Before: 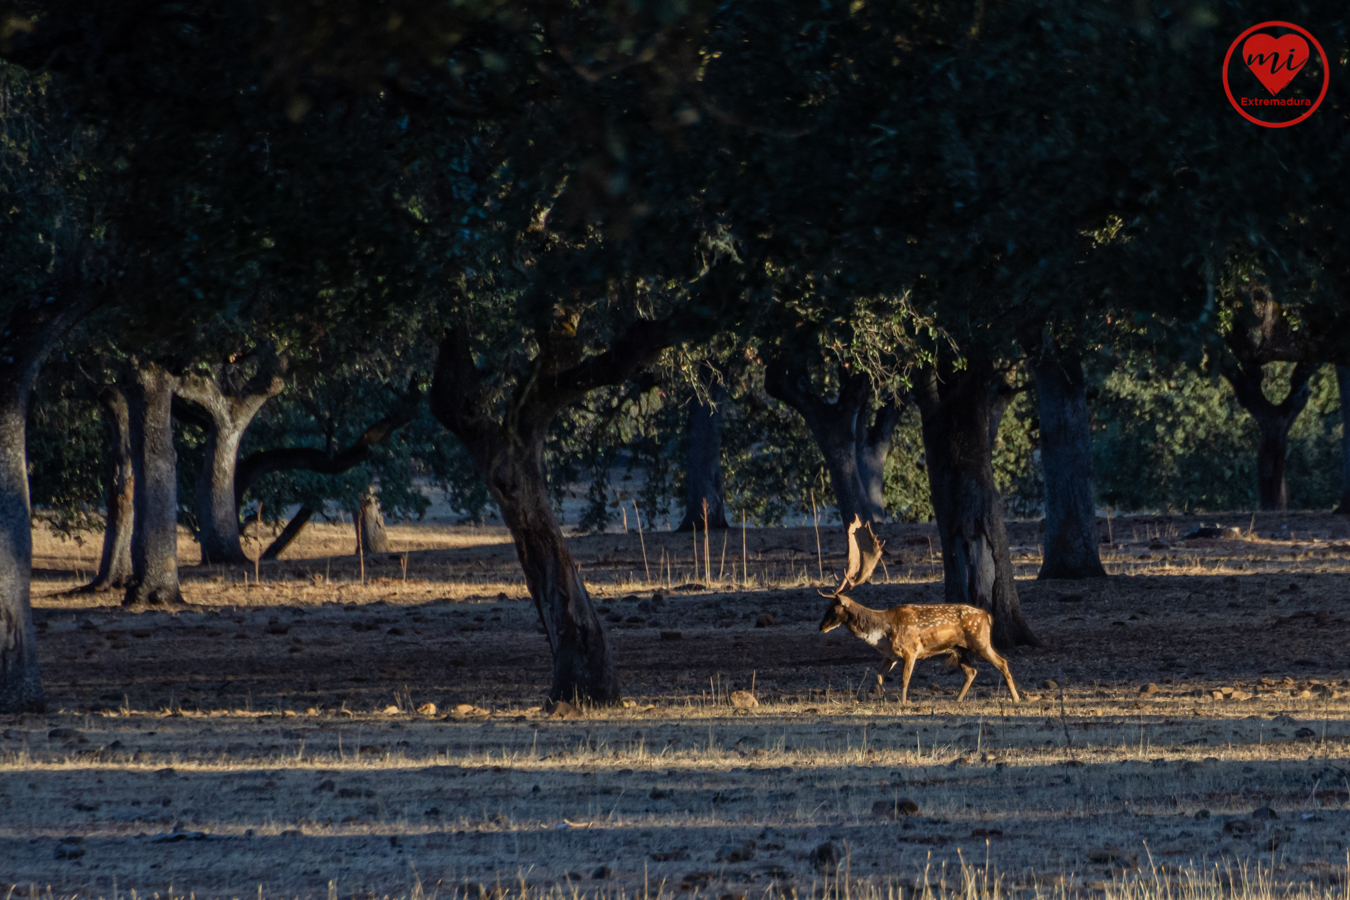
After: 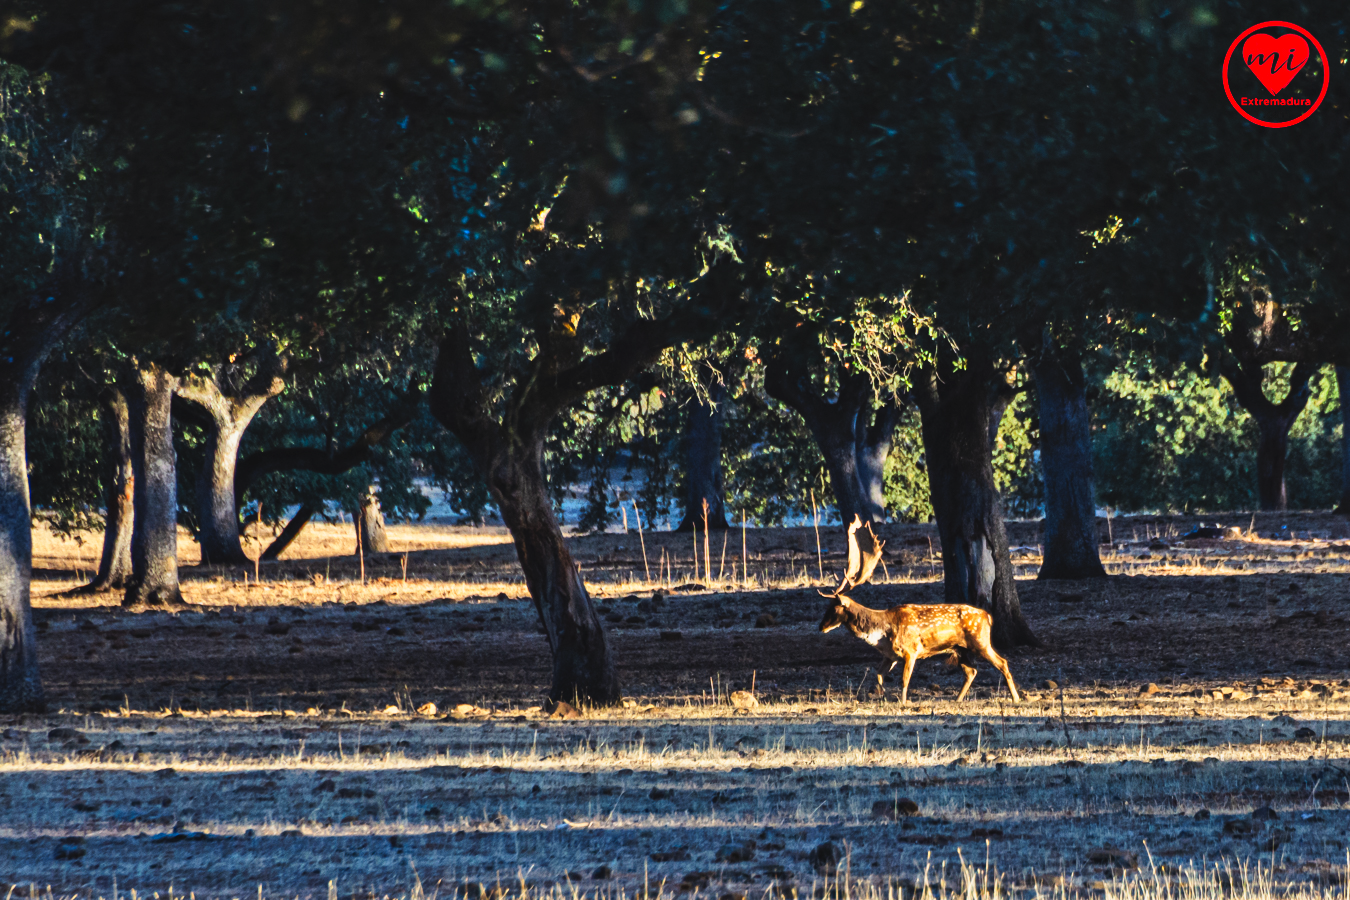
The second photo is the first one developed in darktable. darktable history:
tone curve: curves: ch0 [(0, 0.031) (0.145, 0.106) (0.319, 0.269) (0.495, 0.544) (0.707, 0.833) (0.859, 0.931) (1, 0.967)]; ch1 [(0, 0) (0.279, 0.218) (0.424, 0.411) (0.495, 0.504) (0.538, 0.55) (0.578, 0.595) (0.707, 0.778) (1, 1)]; ch2 [(0, 0) (0.125, 0.089) (0.353, 0.329) (0.436, 0.432) (0.552, 0.554) (0.615, 0.674) (1, 1)], preserve colors none
exposure: black level correction 0, exposure 0.699 EV, compensate exposure bias true, compensate highlight preservation false
shadows and highlights: white point adjustment 0.034, soften with gaussian
